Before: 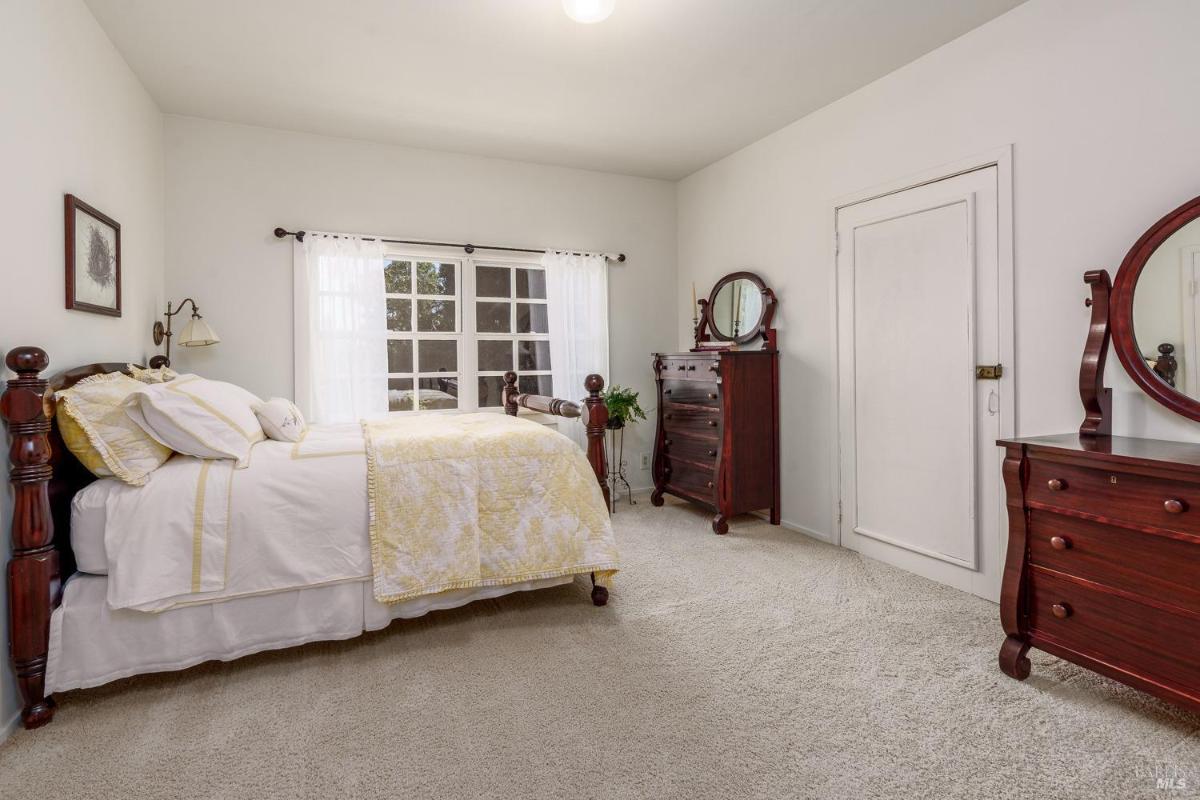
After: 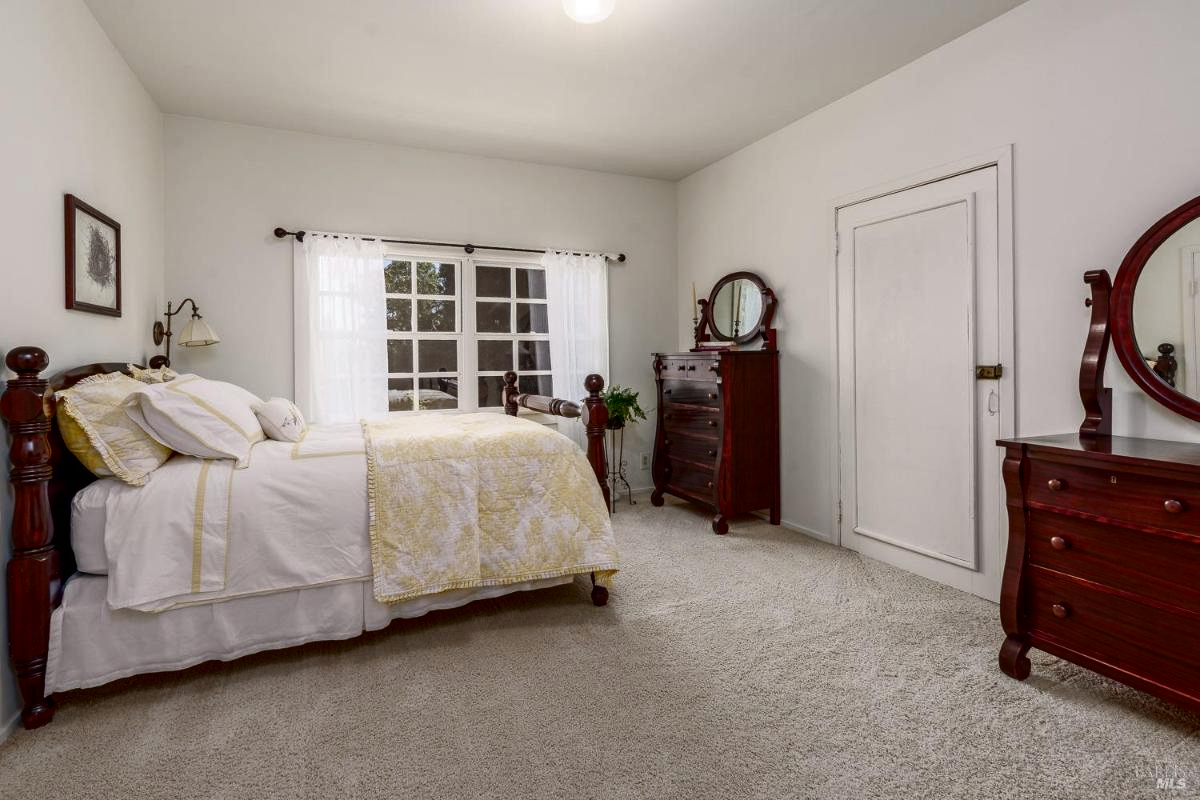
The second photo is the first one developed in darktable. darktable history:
tone curve: curves: ch0 [(0, 0) (0.153, 0.06) (1, 1)], color space Lab, independent channels, preserve colors none
